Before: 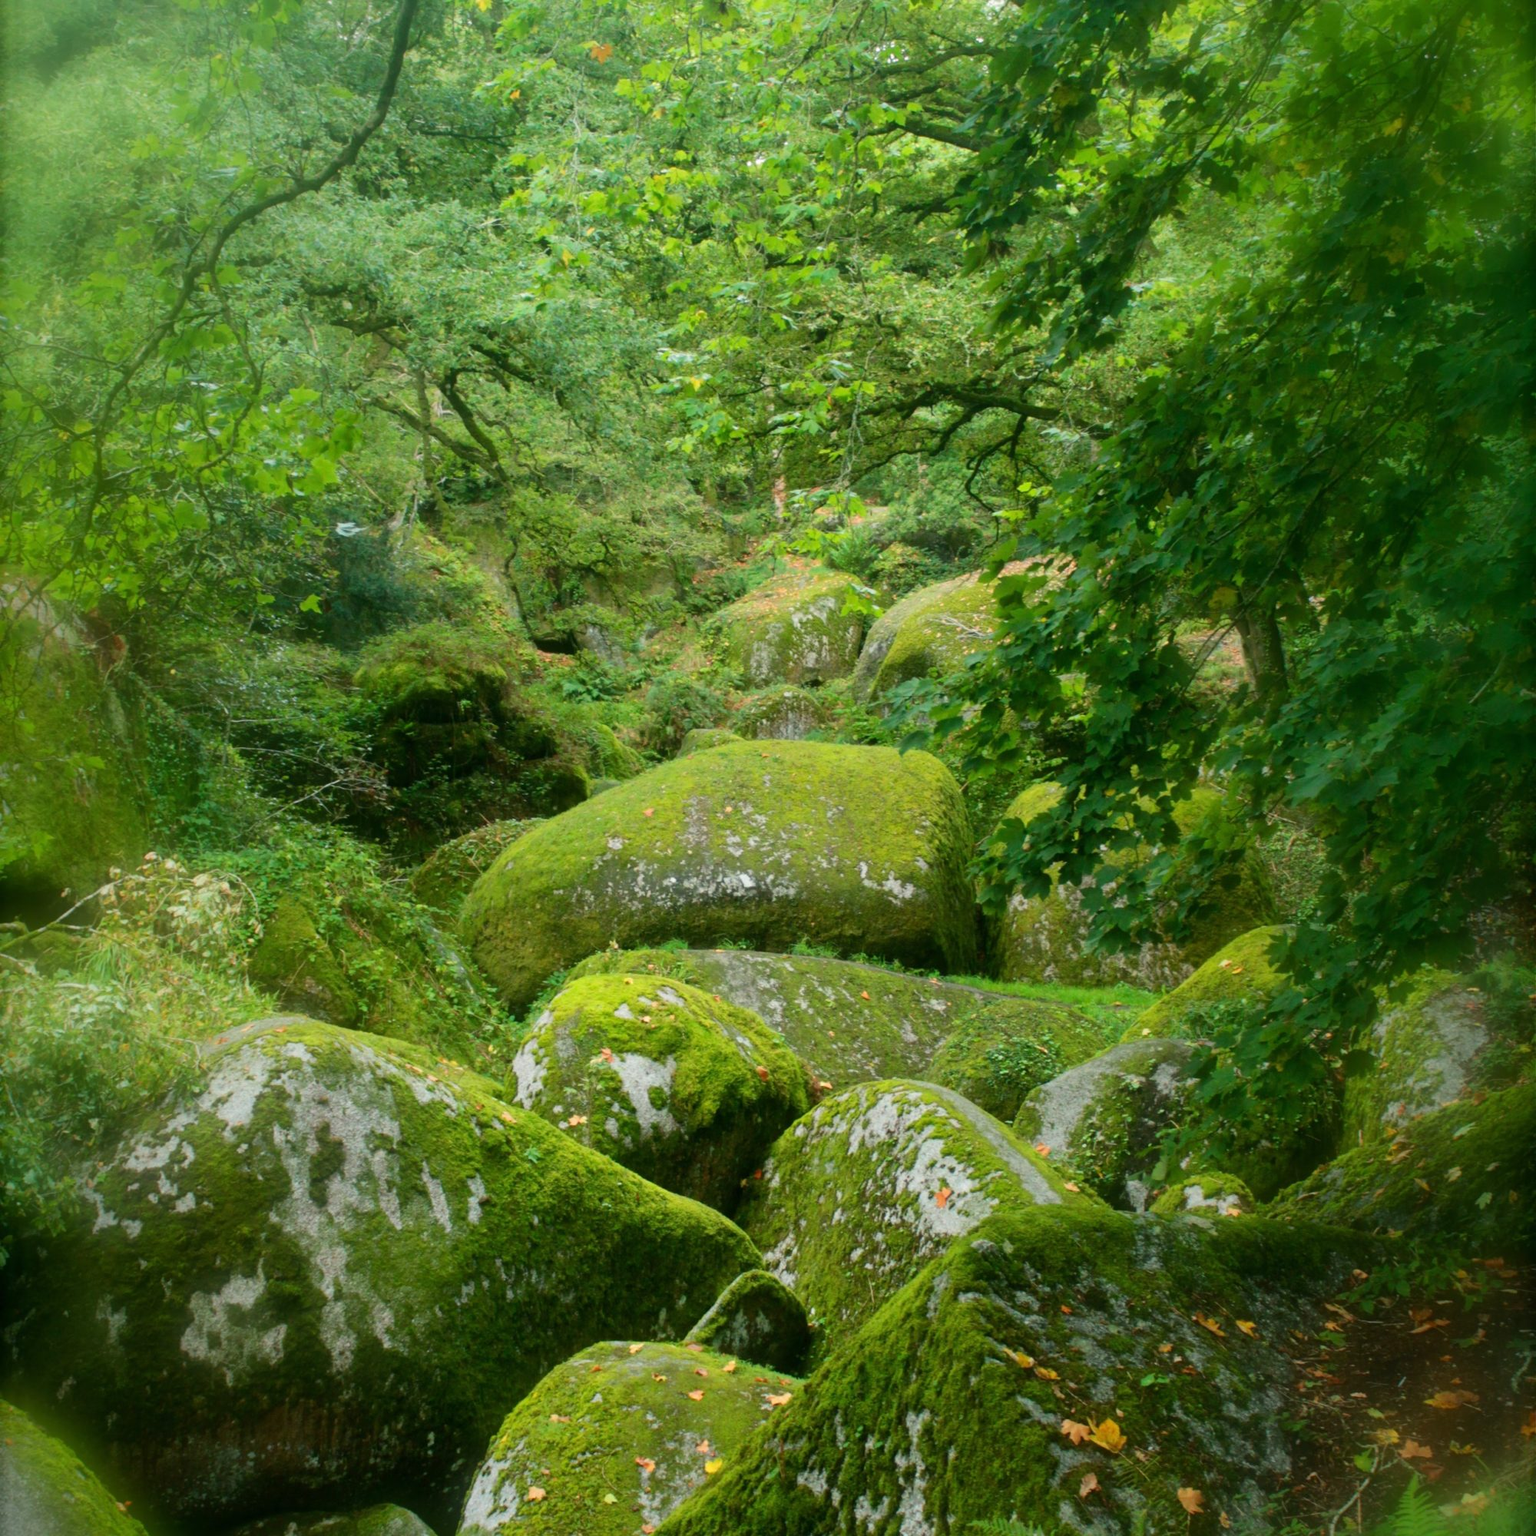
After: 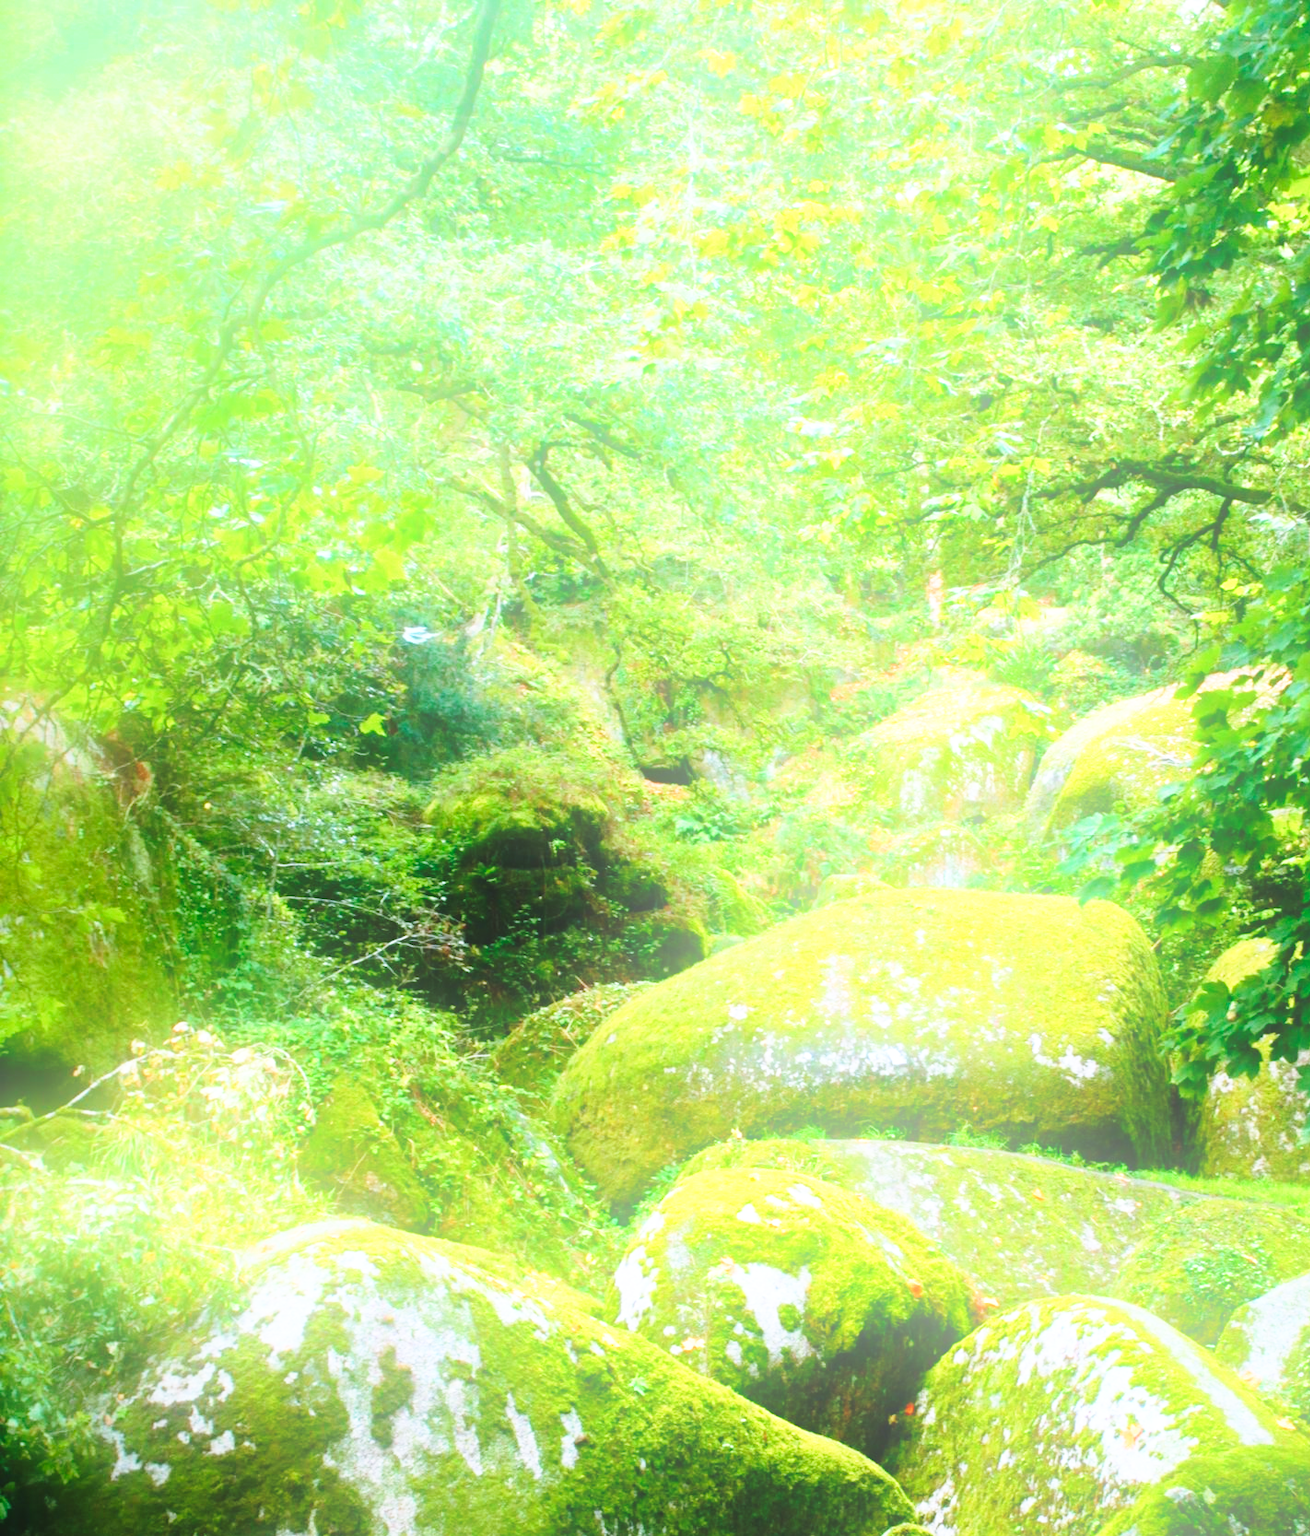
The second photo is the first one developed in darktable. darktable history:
crop: right 28.885%, bottom 16.626%
base curve: curves: ch0 [(0, 0) (0.026, 0.03) (0.109, 0.232) (0.351, 0.748) (0.669, 0.968) (1, 1)], preserve colors none
bloom: on, module defaults
exposure: black level correction 0, exposure 0.4 EV, compensate exposure bias true, compensate highlight preservation false
color calibration: output R [0.999, 0.026, -0.11, 0], output G [-0.019, 1.037, -0.099, 0], output B [0.022, -0.023, 0.902, 0], illuminant custom, x 0.367, y 0.392, temperature 4437.75 K, clip negative RGB from gamut false
